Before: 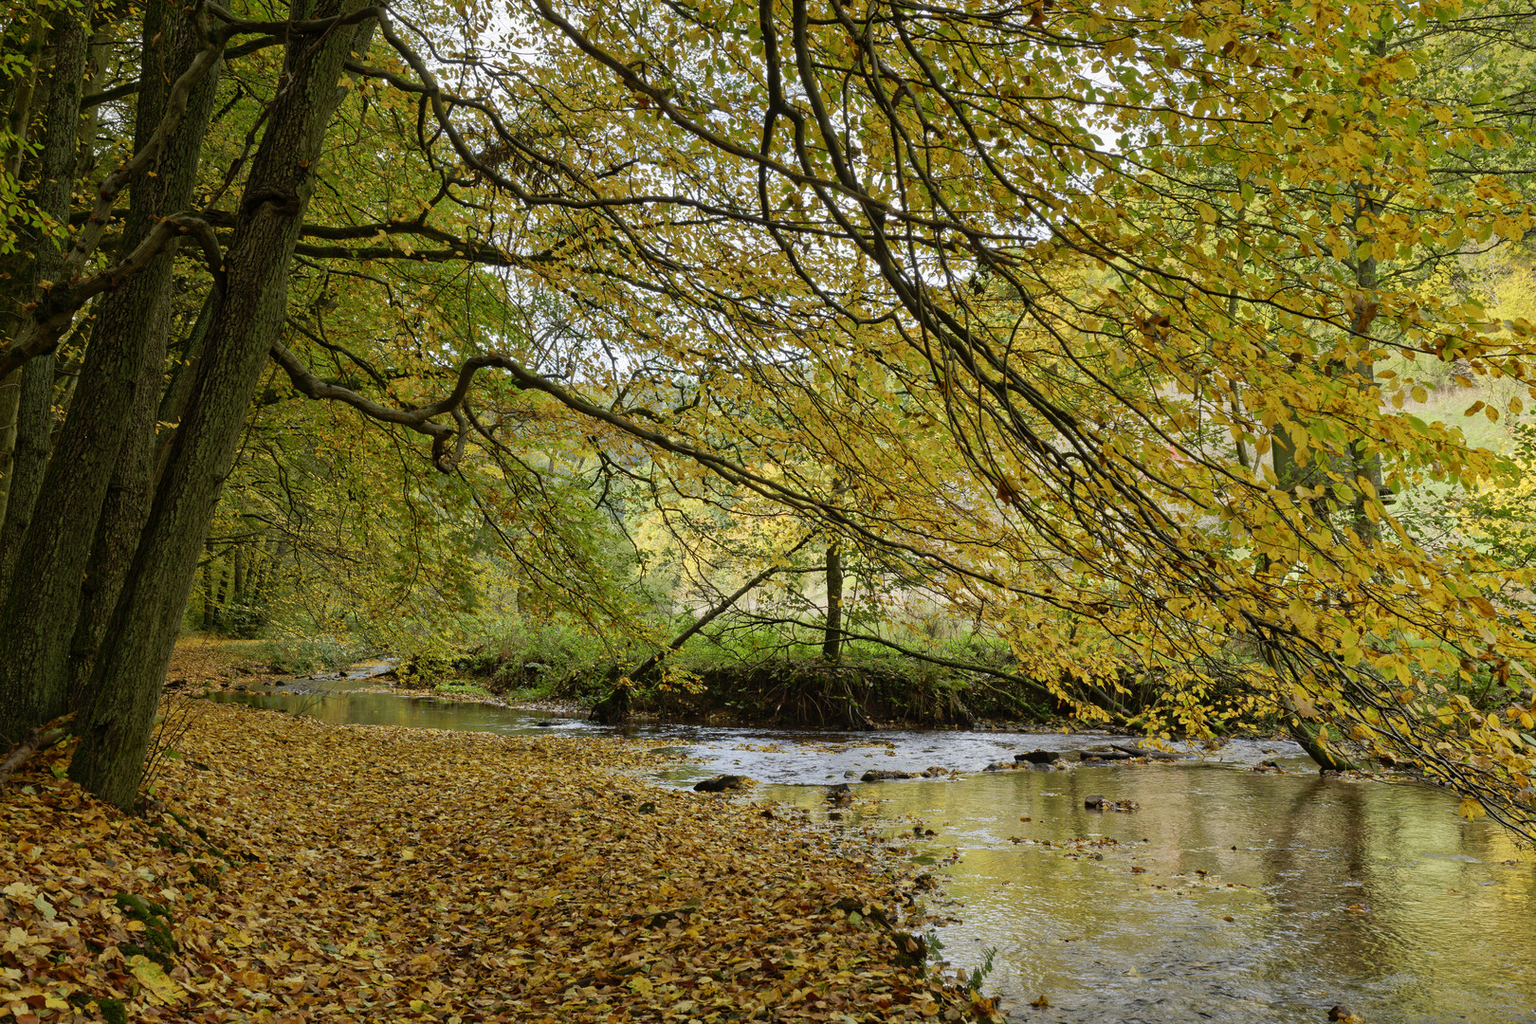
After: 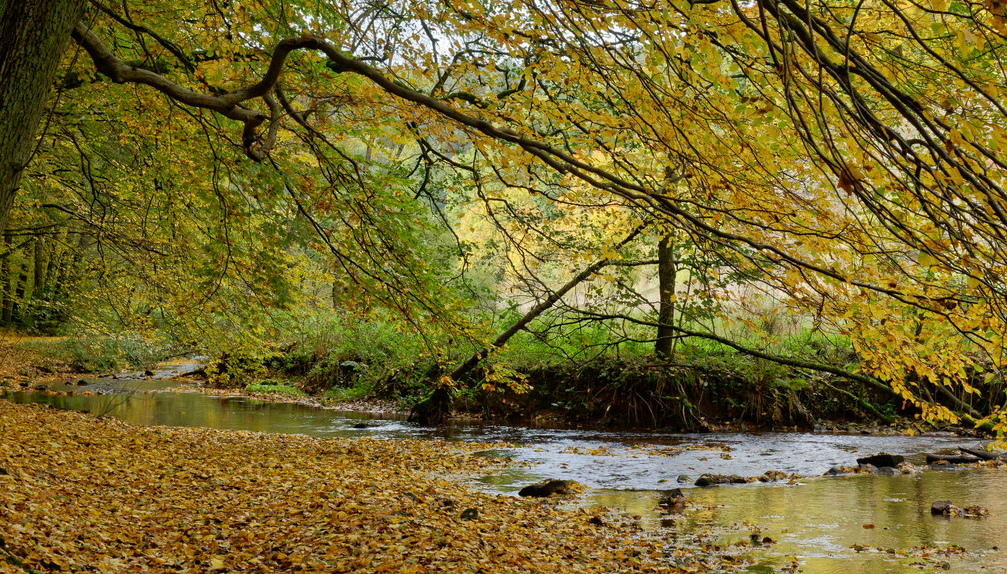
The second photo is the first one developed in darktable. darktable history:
crop: left 13.171%, top 31.305%, right 24.666%, bottom 15.536%
